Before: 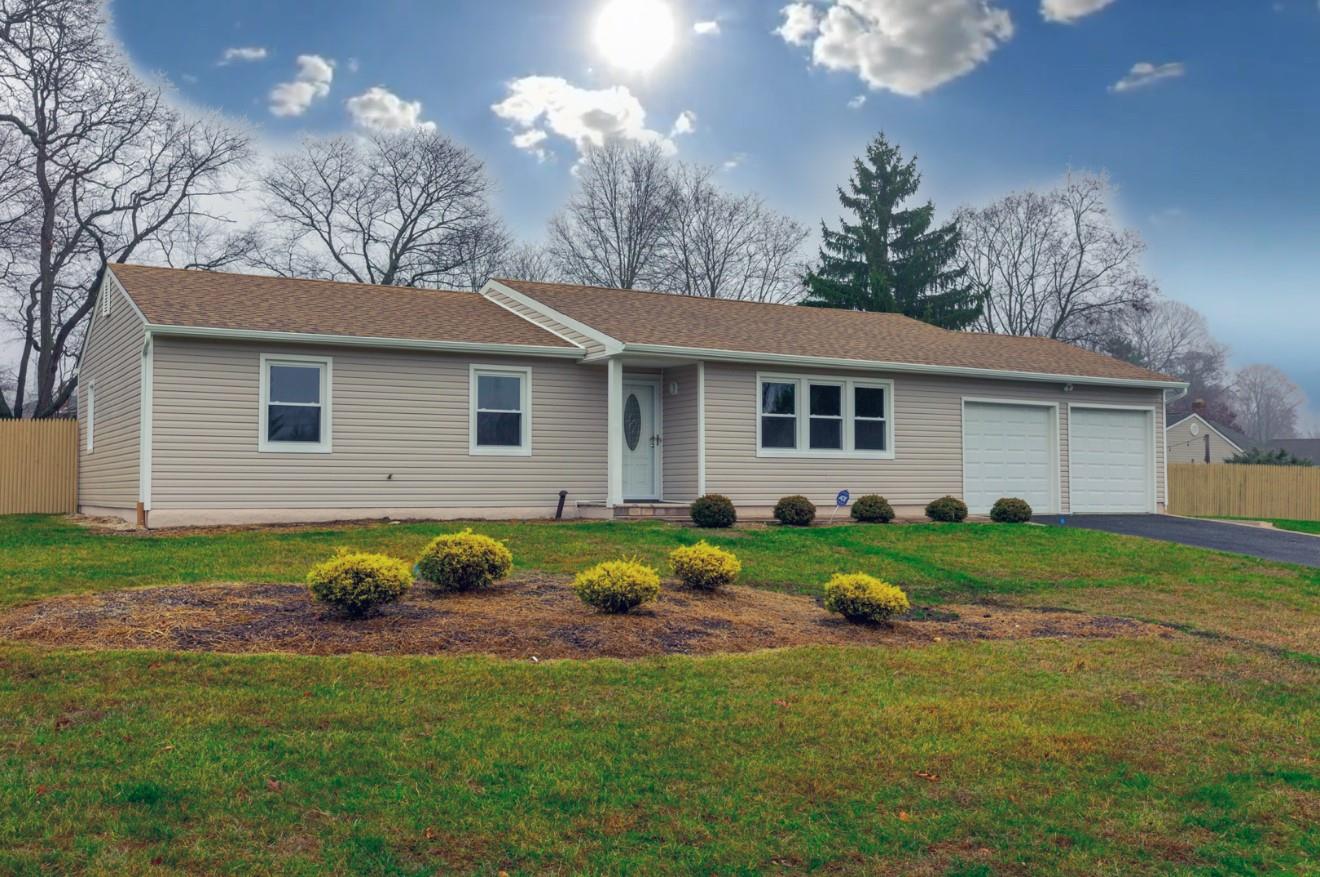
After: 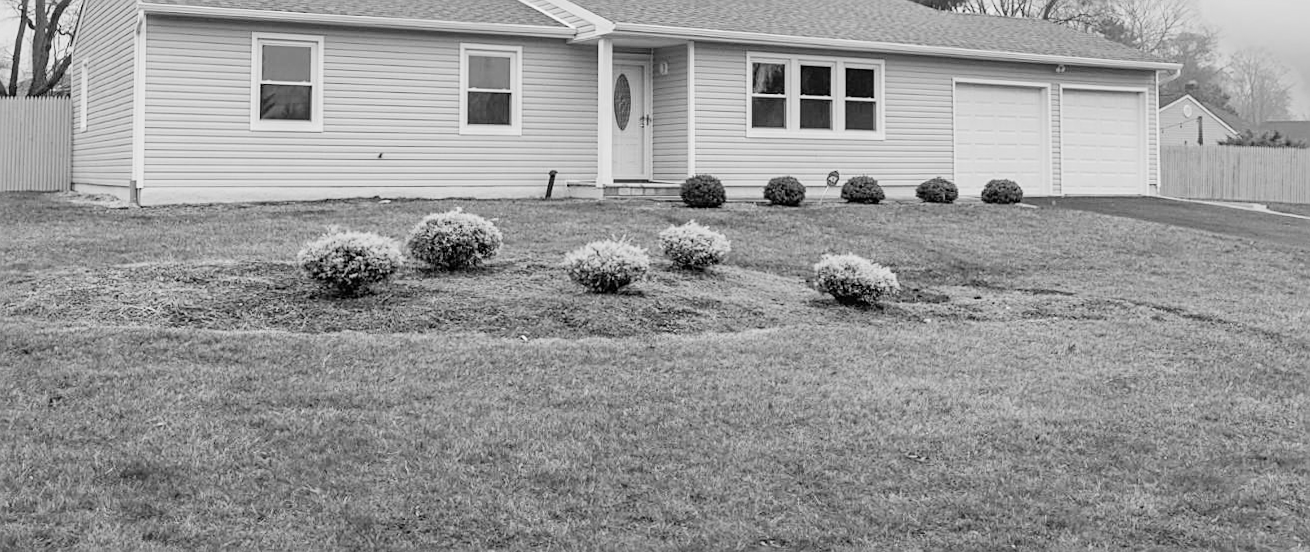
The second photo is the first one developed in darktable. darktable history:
crop and rotate: top 36.435%
rotate and perspective: rotation 0.192°, lens shift (horizontal) -0.015, crop left 0.005, crop right 0.996, crop top 0.006, crop bottom 0.99
exposure: black level correction 0, exposure 1.3 EV, compensate highlight preservation false
monochrome: on, module defaults
sharpen: amount 0.478
filmic rgb: black relative exposure -7.65 EV, white relative exposure 4.56 EV, hardness 3.61
